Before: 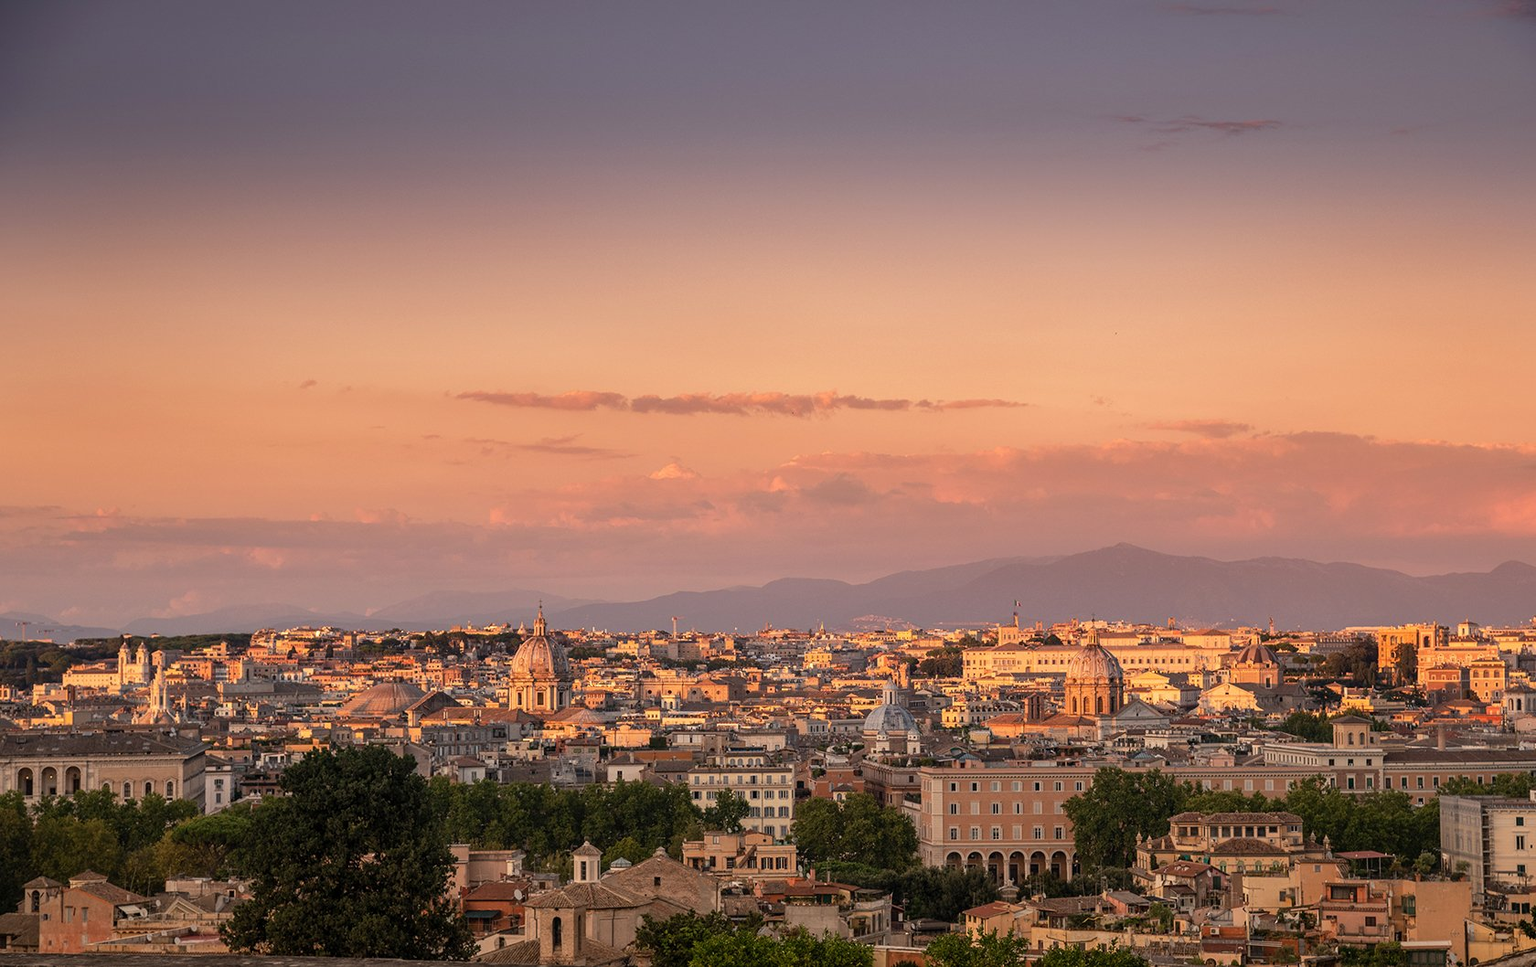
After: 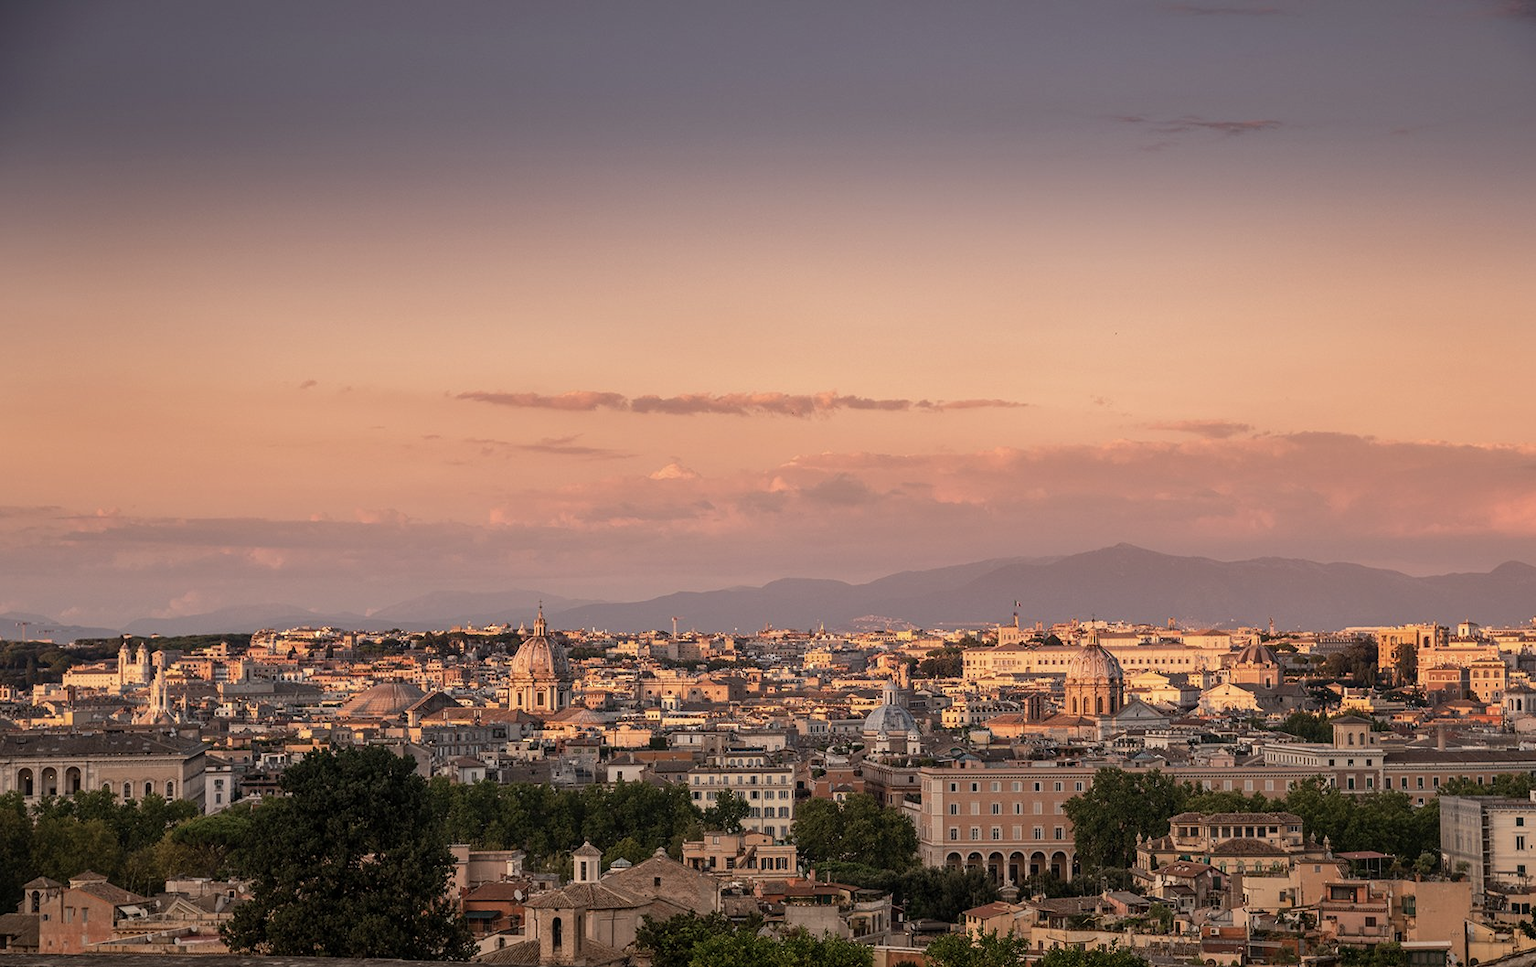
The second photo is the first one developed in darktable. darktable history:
contrast brightness saturation: contrast 0.058, brightness -0.013, saturation -0.225
